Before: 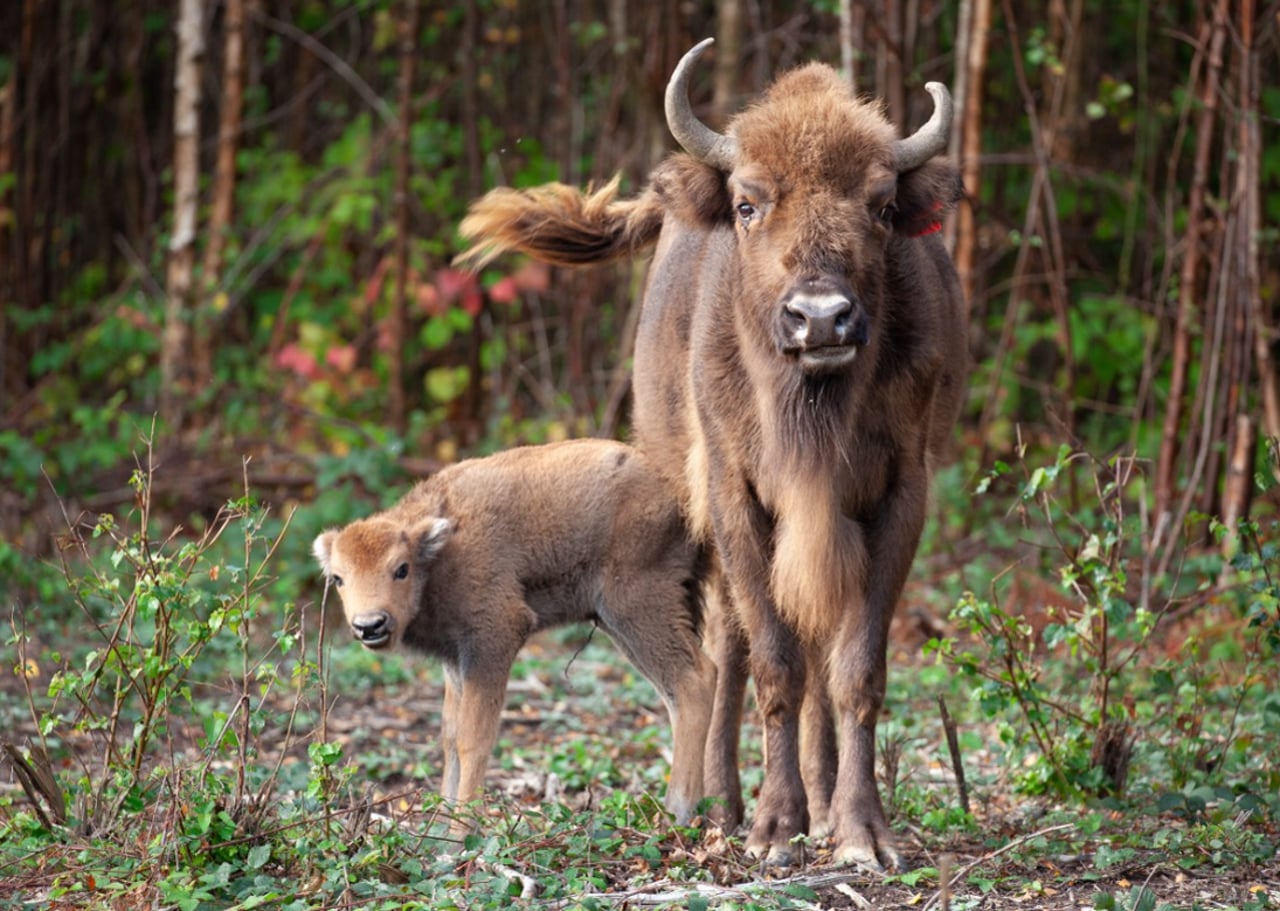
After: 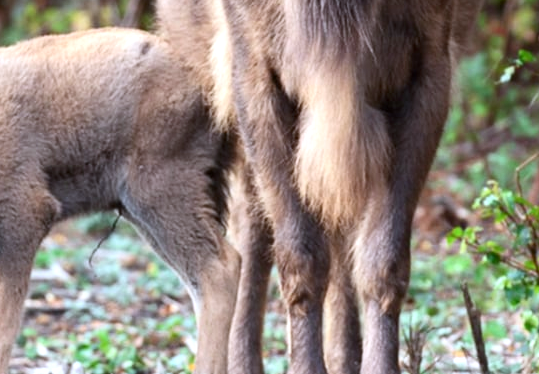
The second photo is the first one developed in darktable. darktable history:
crop: left 37.221%, top 45.169%, right 20.63%, bottom 13.777%
exposure: exposure 0.493 EV, compensate highlight preservation false
white balance: red 0.931, blue 1.11
contrast brightness saturation: contrast 0.14
